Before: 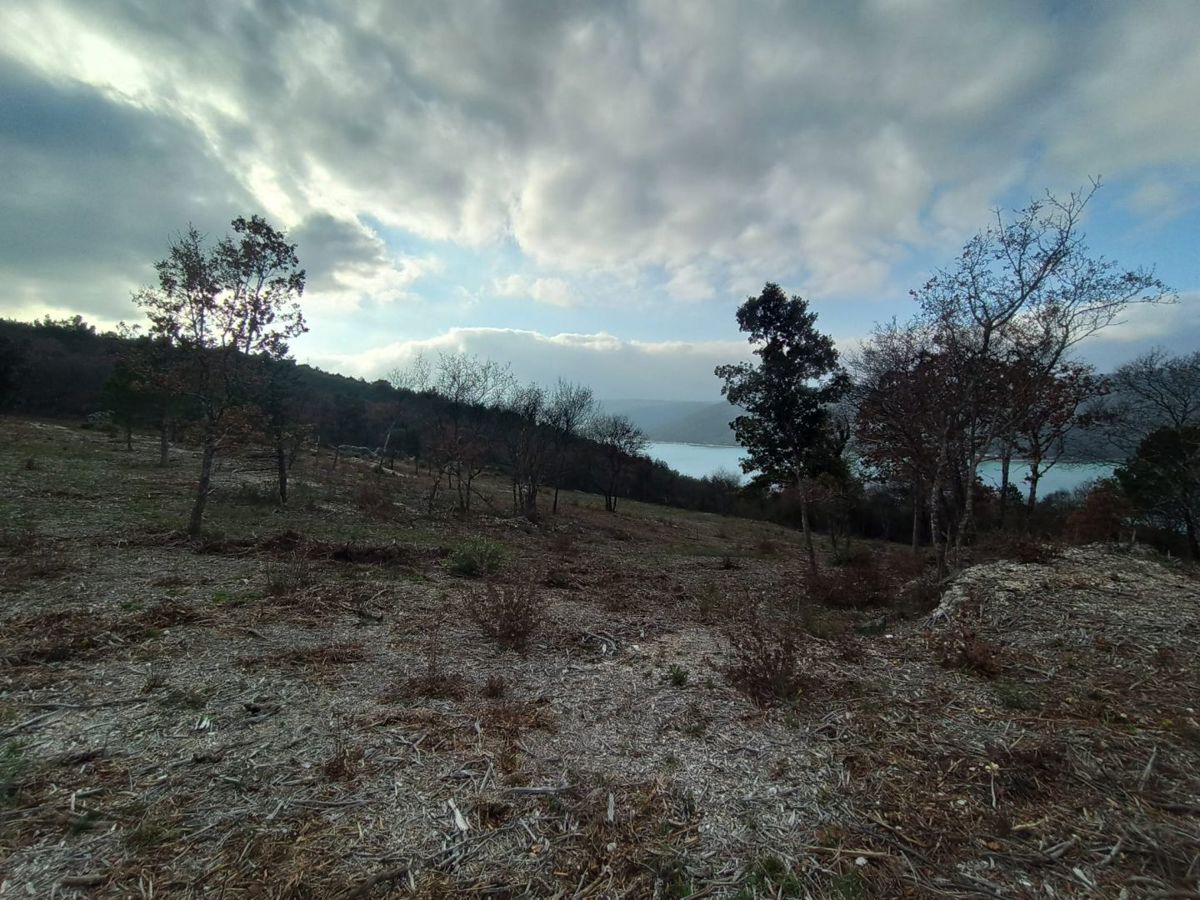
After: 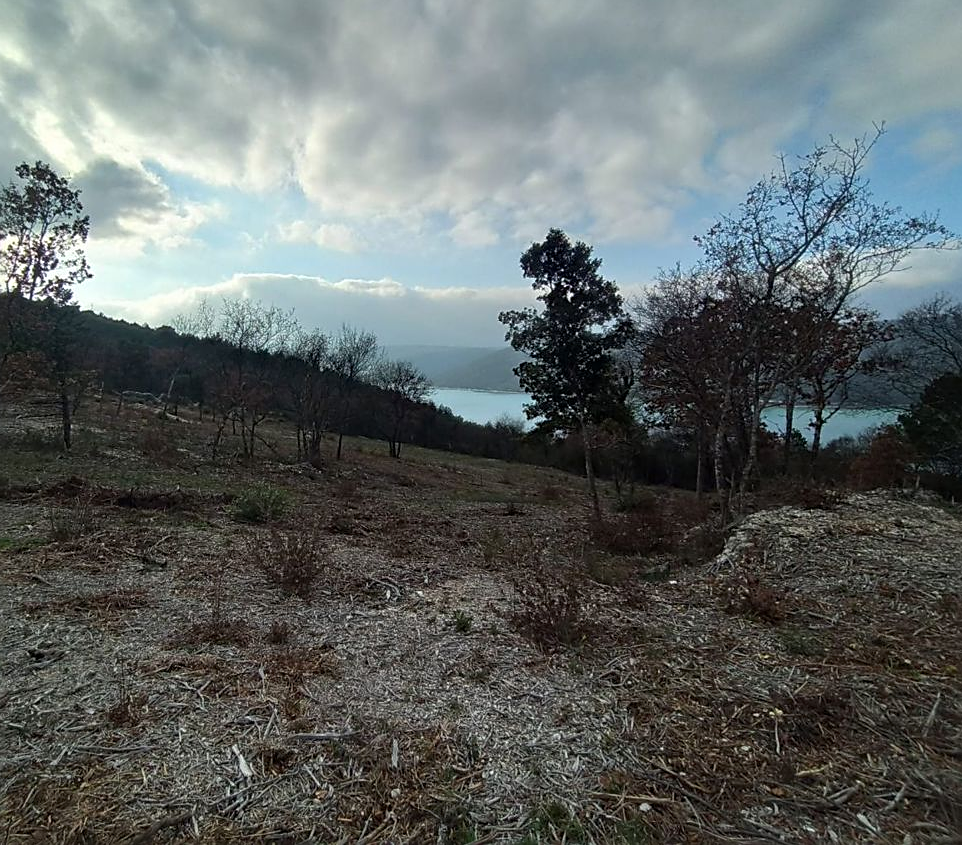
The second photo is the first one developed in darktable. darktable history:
crop and rotate: left 18.02%, top 6.001%, right 1.76%
sharpen: on, module defaults
